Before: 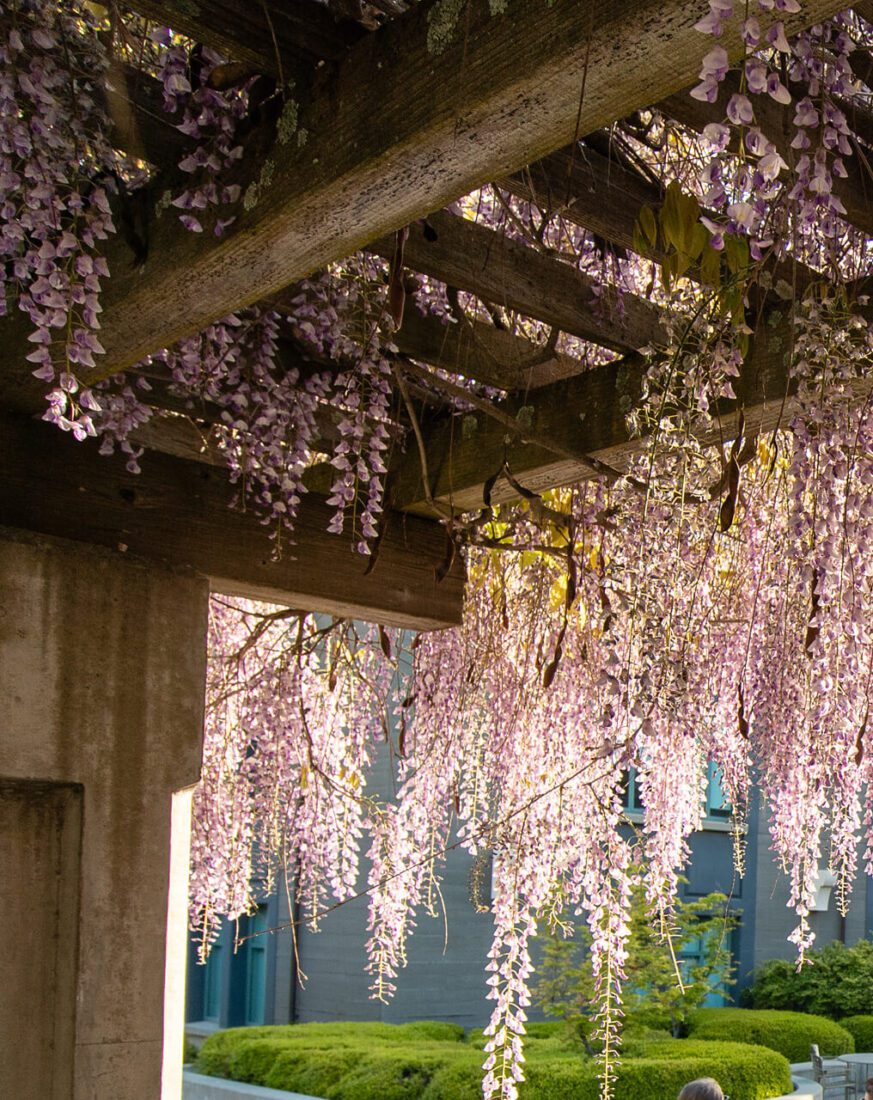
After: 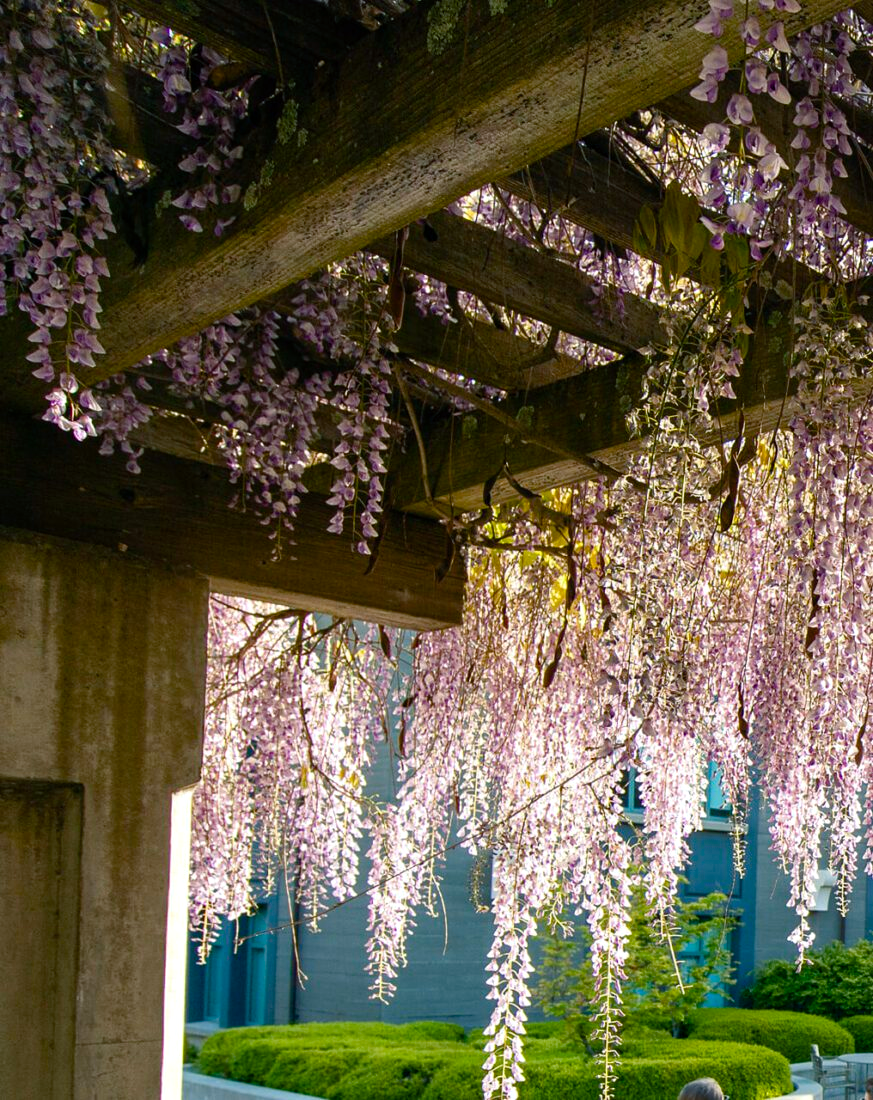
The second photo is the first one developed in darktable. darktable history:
color balance rgb: power › luminance -7.602%, power › chroma 1.086%, power › hue 217.13°, white fulcrum 1.01 EV, perceptual saturation grading › global saturation 34.698%, perceptual saturation grading › highlights -29.877%, perceptual saturation grading › shadows 36.096%, global vibrance 9.853%
exposure: exposure 0.201 EV, compensate highlight preservation false
